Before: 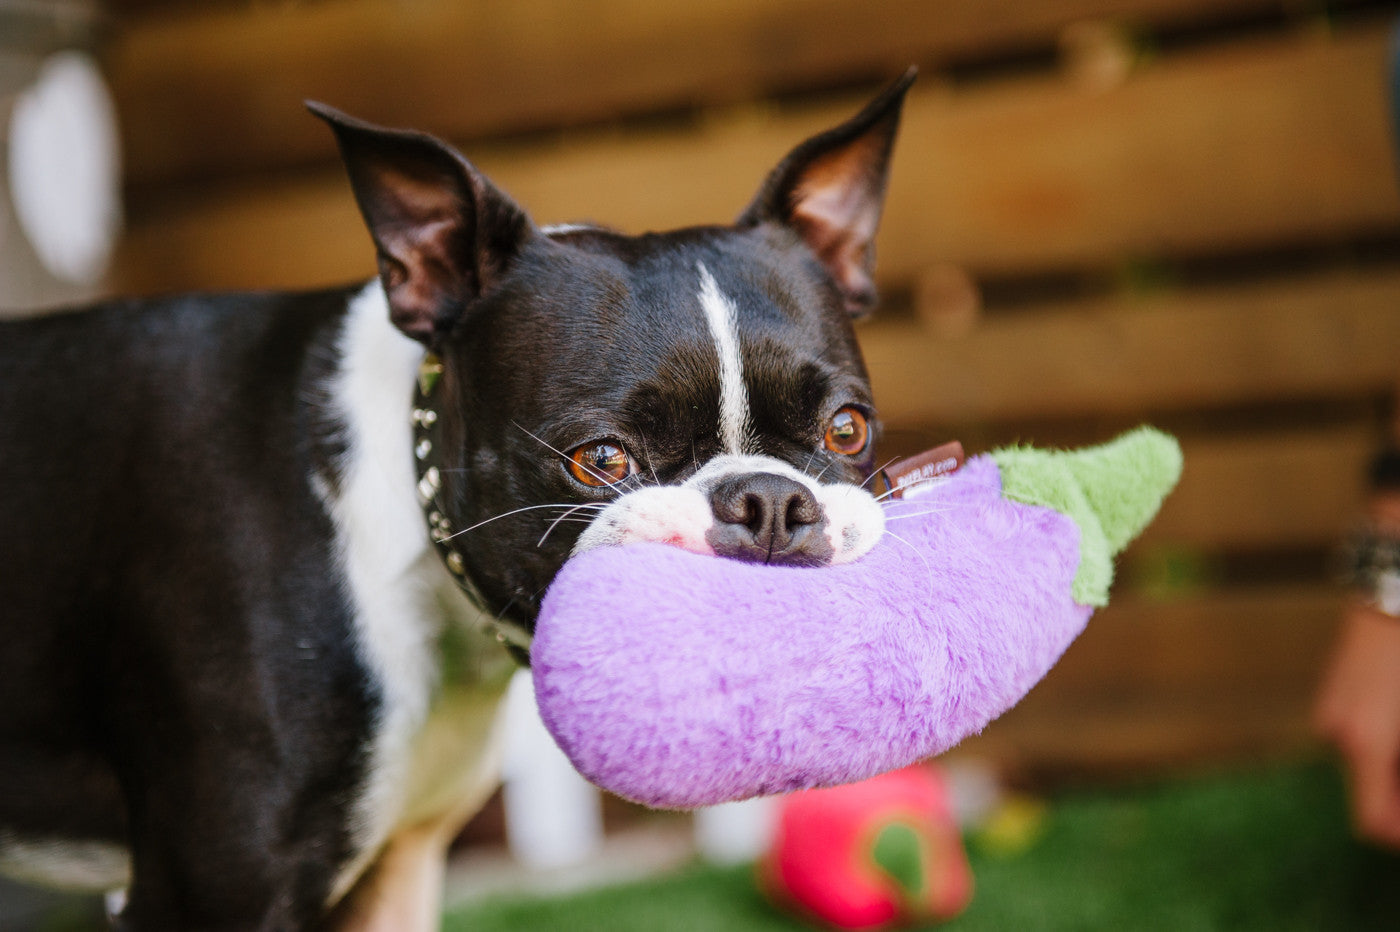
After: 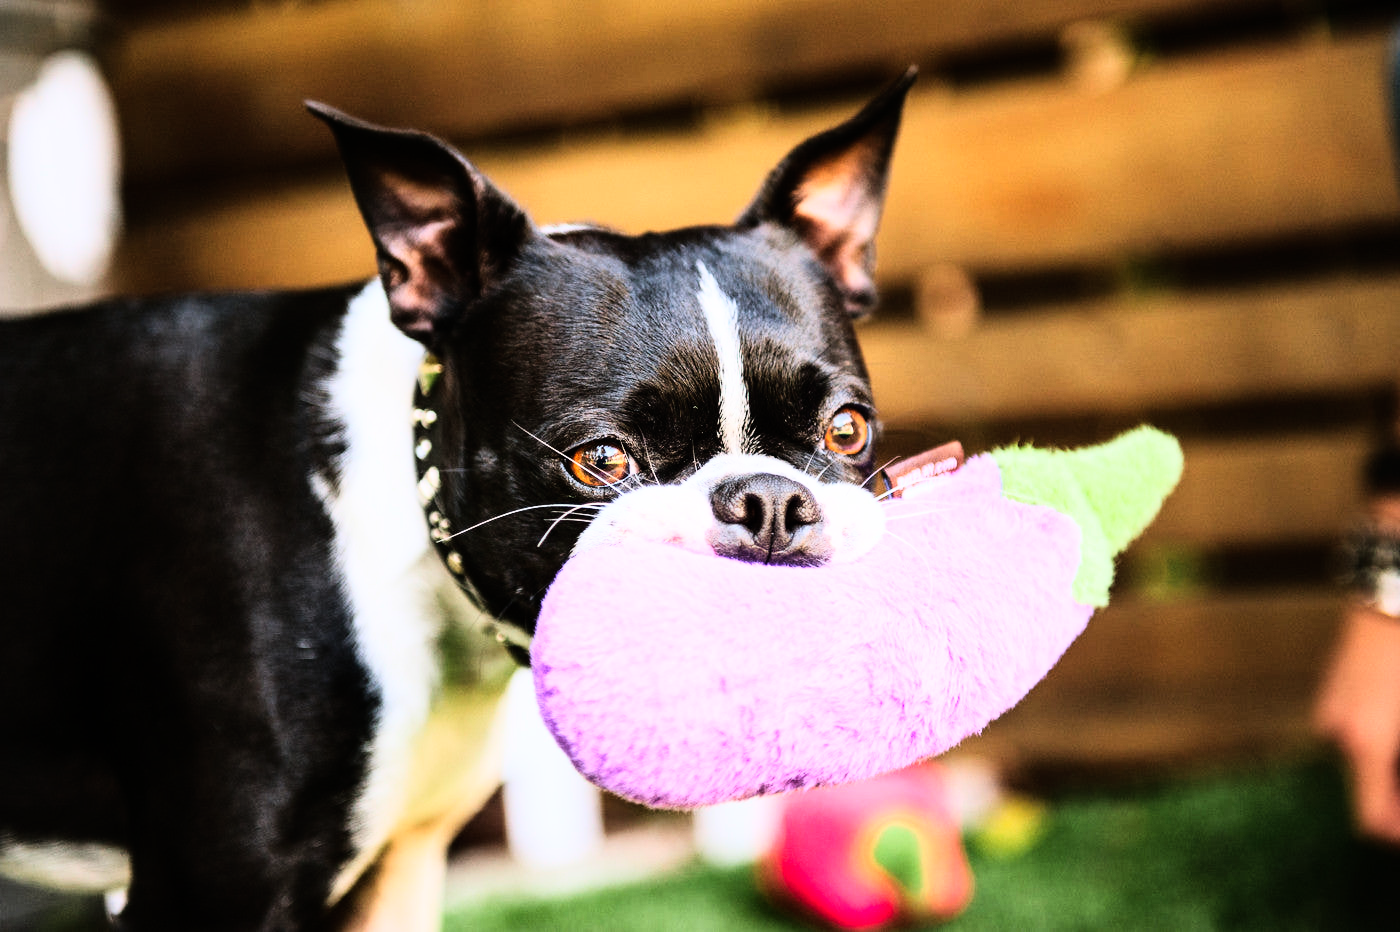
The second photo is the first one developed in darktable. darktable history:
shadows and highlights: radius 125.46, shadows 30.51, highlights -30.51, low approximation 0.01, soften with gaussian
rgb curve: curves: ch0 [(0, 0) (0.21, 0.15) (0.24, 0.21) (0.5, 0.75) (0.75, 0.96) (0.89, 0.99) (1, 1)]; ch1 [(0, 0.02) (0.21, 0.13) (0.25, 0.2) (0.5, 0.67) (0.75, 0.9) (0.89, 0.97) (1, 1)]; ch2 [(0, 0.02) (0.21, 0.13) (0.25, 0.2) (0.5, 0.67) (0.75, 0.9) (0.89, 0.97) (1, 1)], compensate middle gray true
